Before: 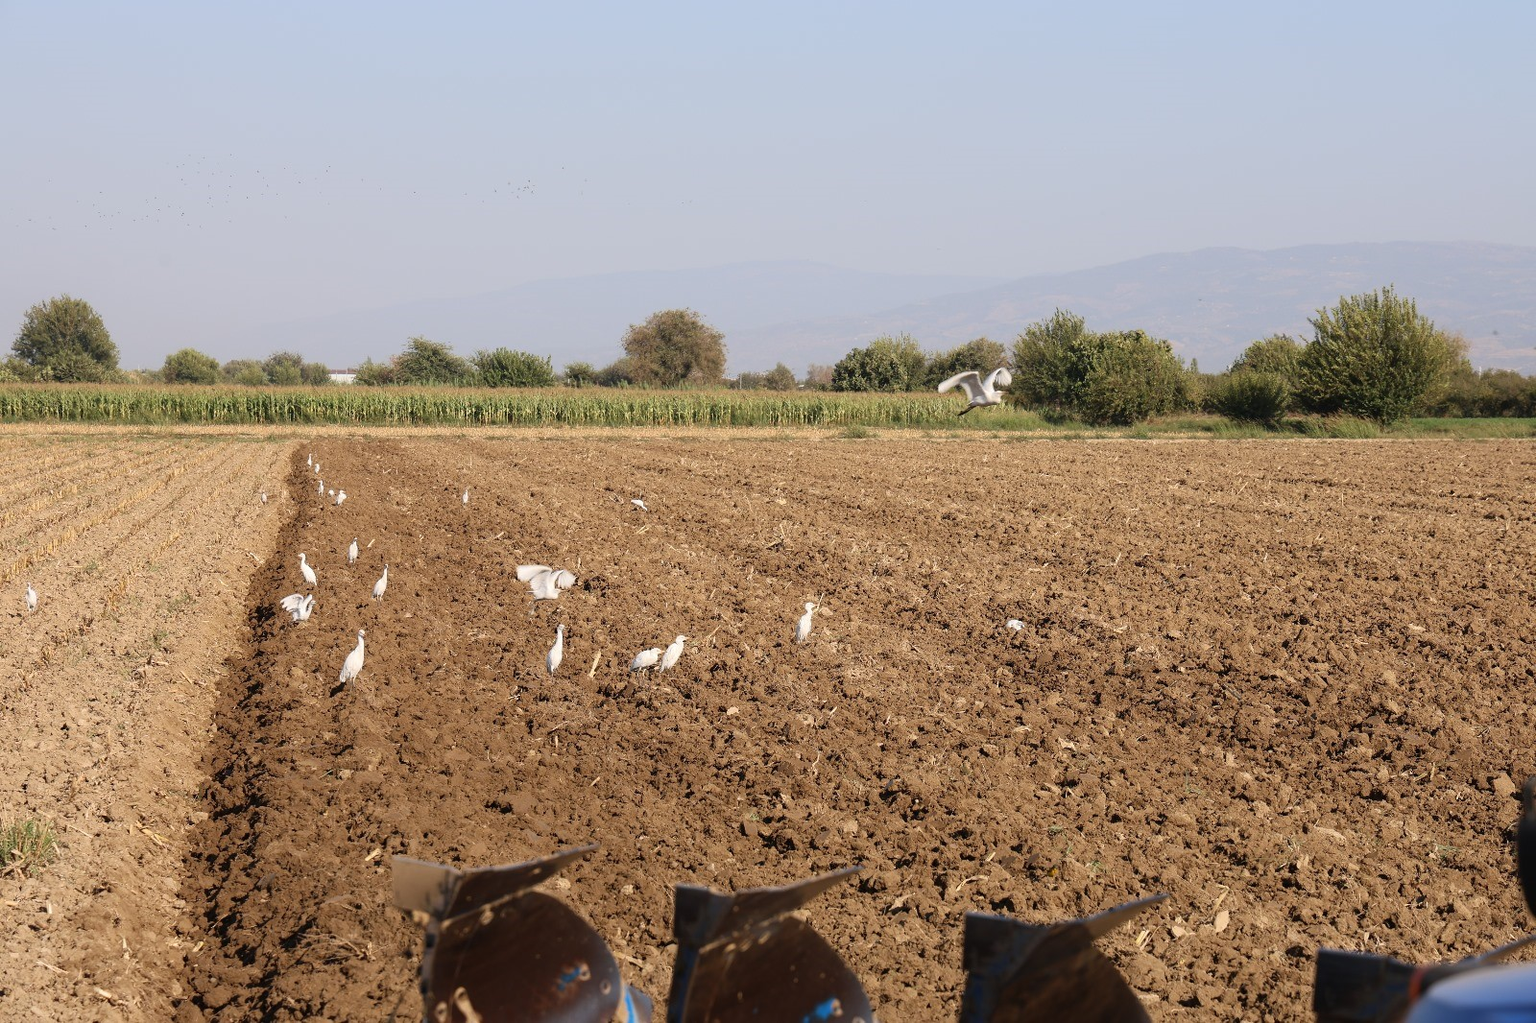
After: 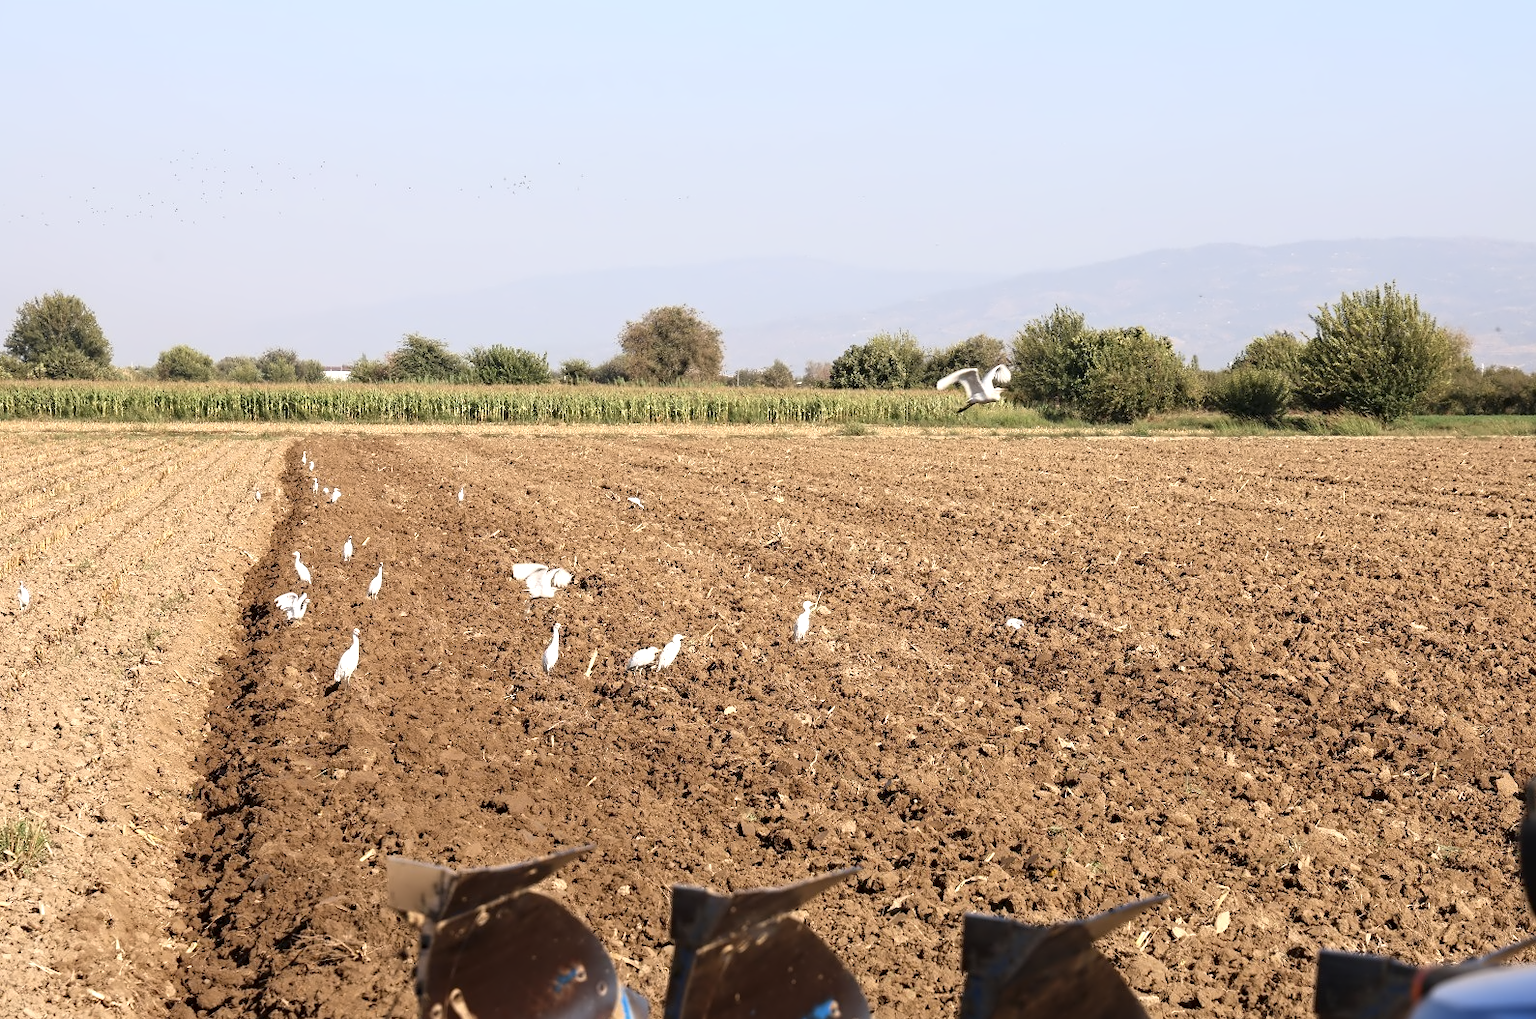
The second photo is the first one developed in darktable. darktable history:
exposure: black level correction 0, exposure 0.499 EV, compensate highlight preservation false
contrast brightness saturation: saturation -0.047
crop: left 0.503%, top 0.627%, right 0.169%, bottom 0.354%
contrast equalizer: y [[0.5, 0.542, 0.583, 0.625, 0.667, 0.708], [0.5 ×6], [0.5 ×6], [0, 0.033, 0.067, 0.1, 0.133, 0.167], [0, 0.05, 0.1, 0.15, 0.2, 0.25]], mix 0.292
